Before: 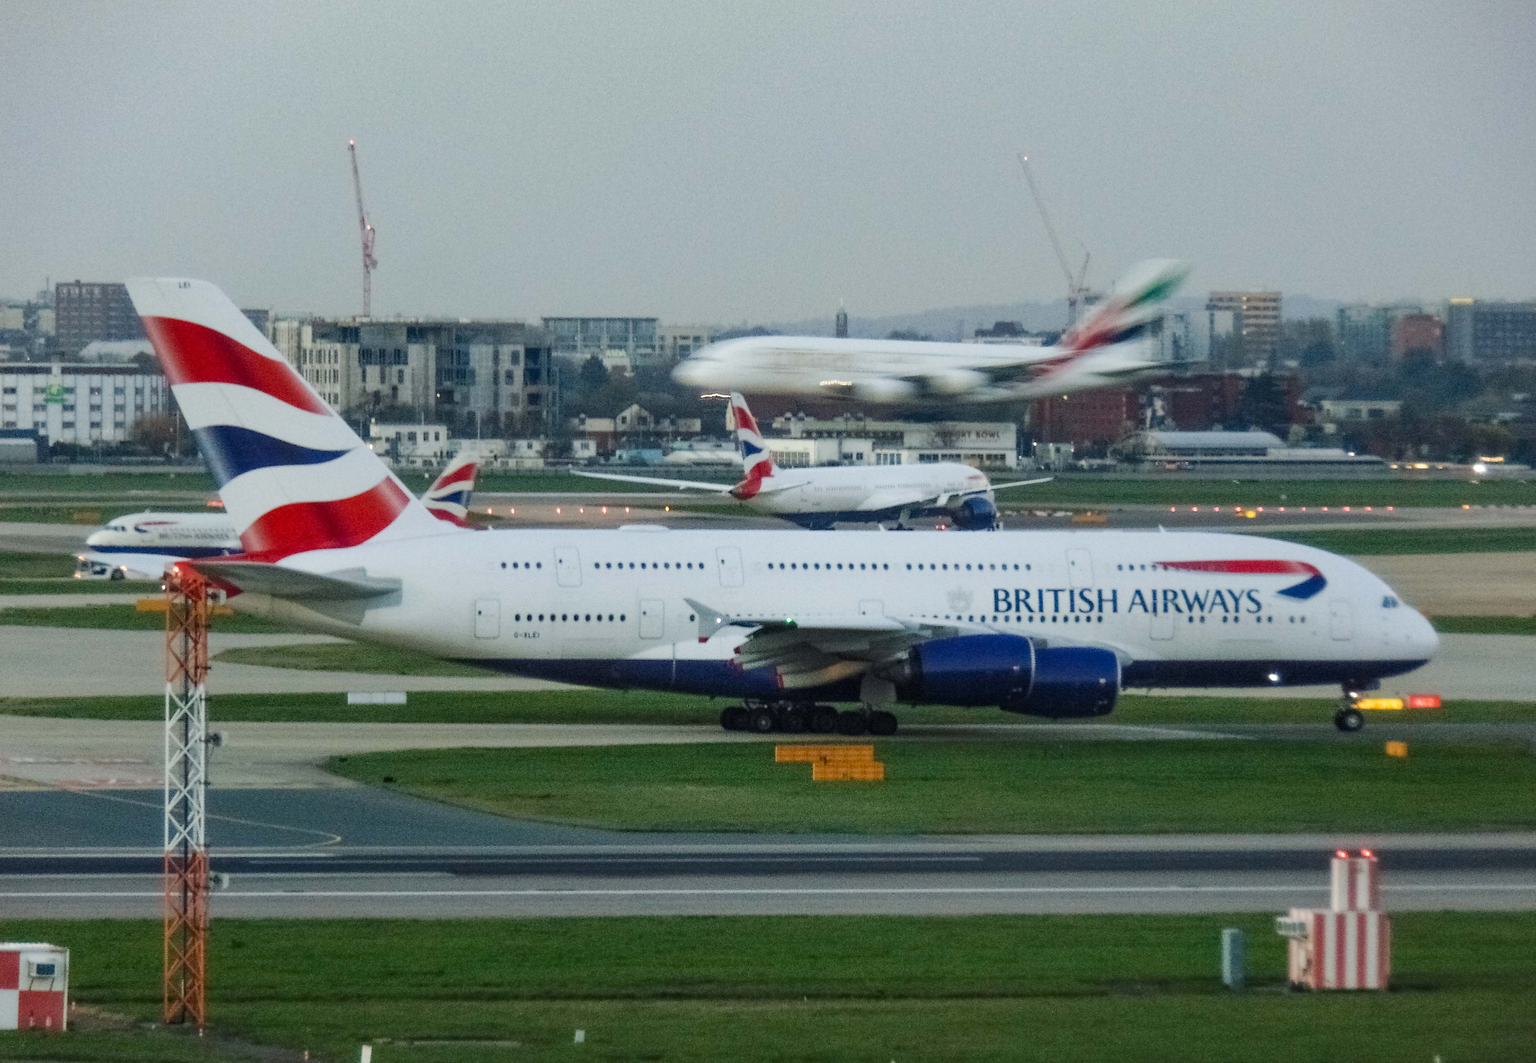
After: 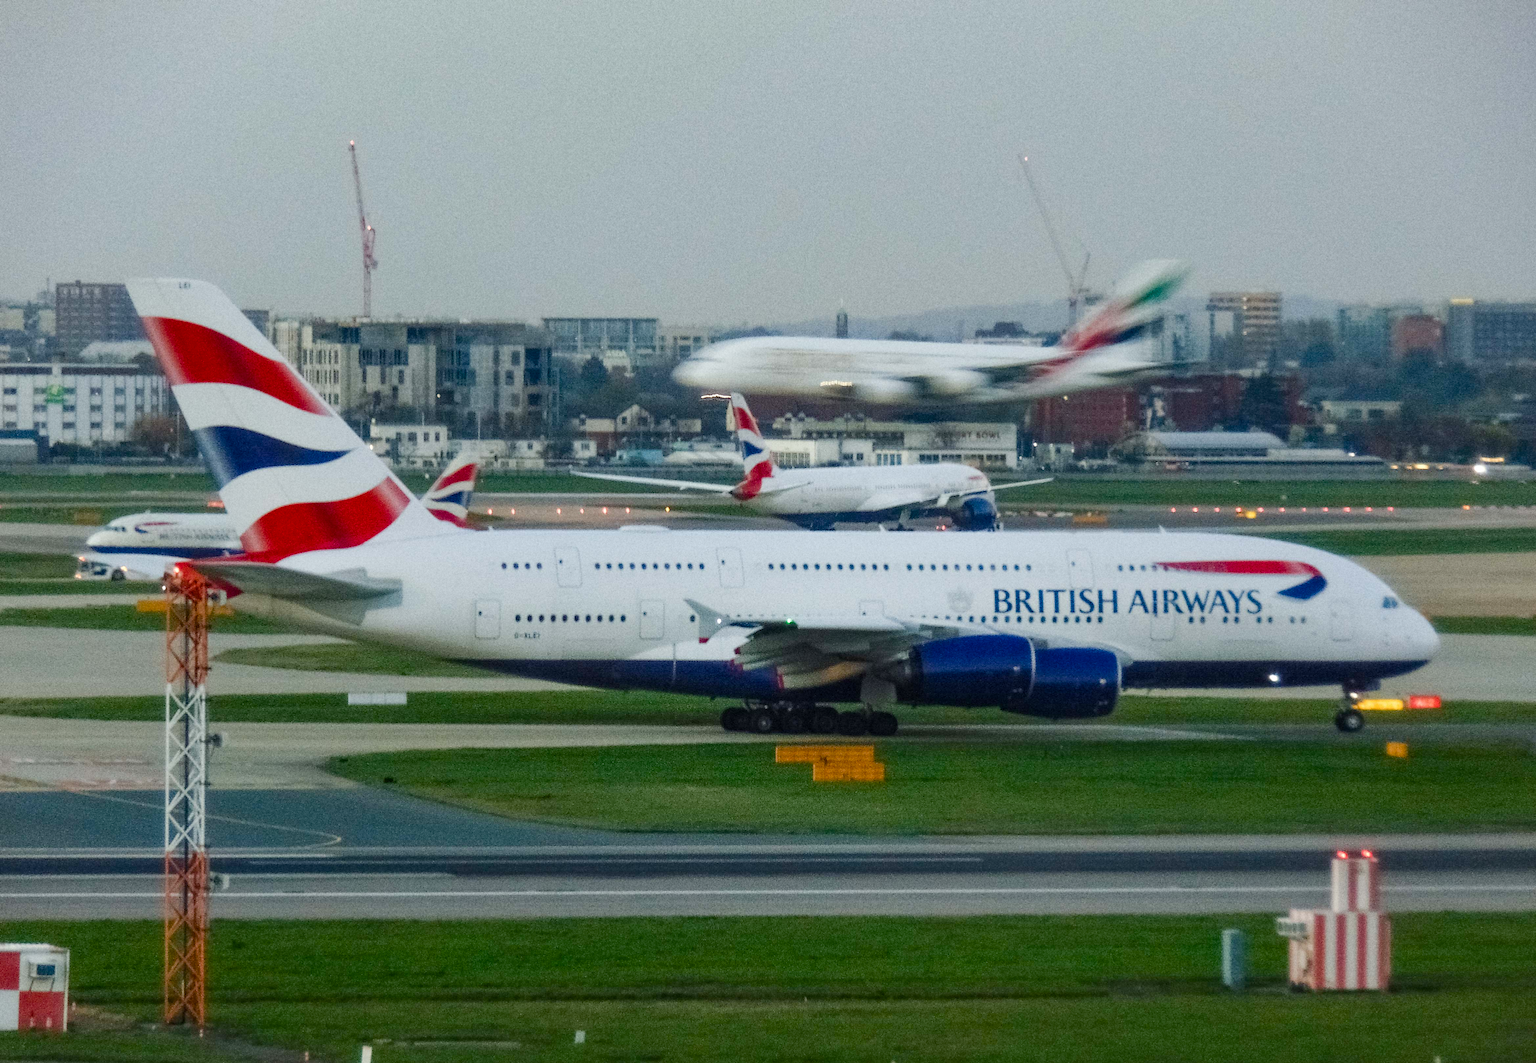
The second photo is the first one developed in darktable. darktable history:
grain: coarseness 7.08 ISO, strength 21.67%, mid-tones bias 59.58%
color balance rgb: perceptual saturation grading › global saturation 20%, perceptual saturation grading › highlights -25%, perceptual saturation grading › shadows 25%
